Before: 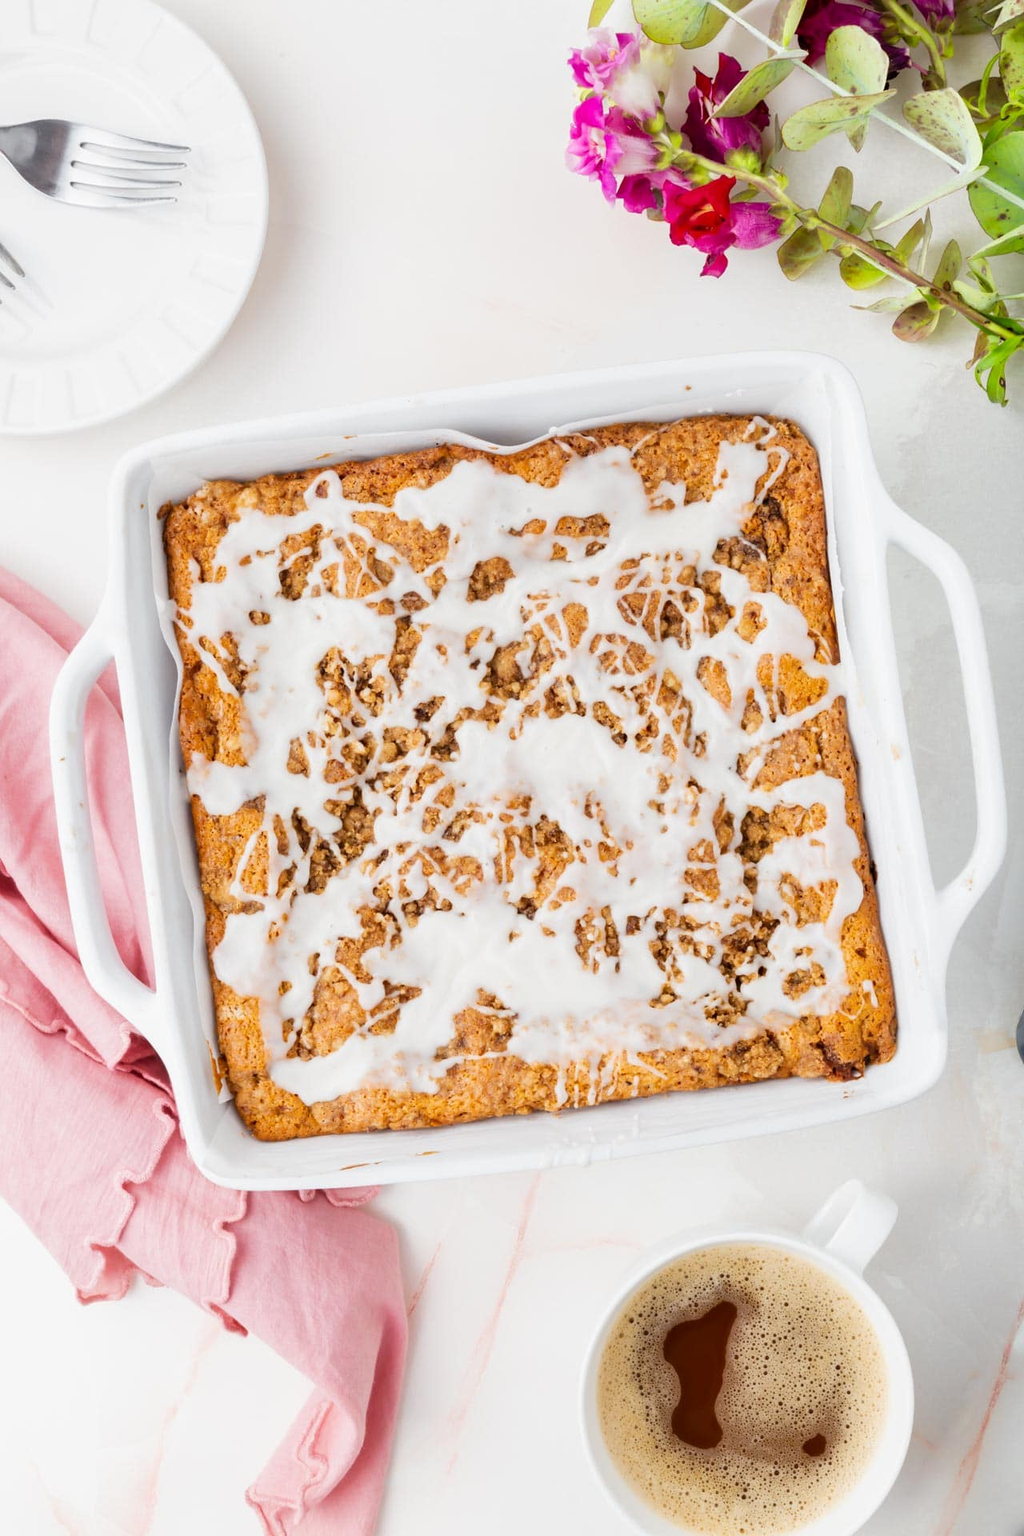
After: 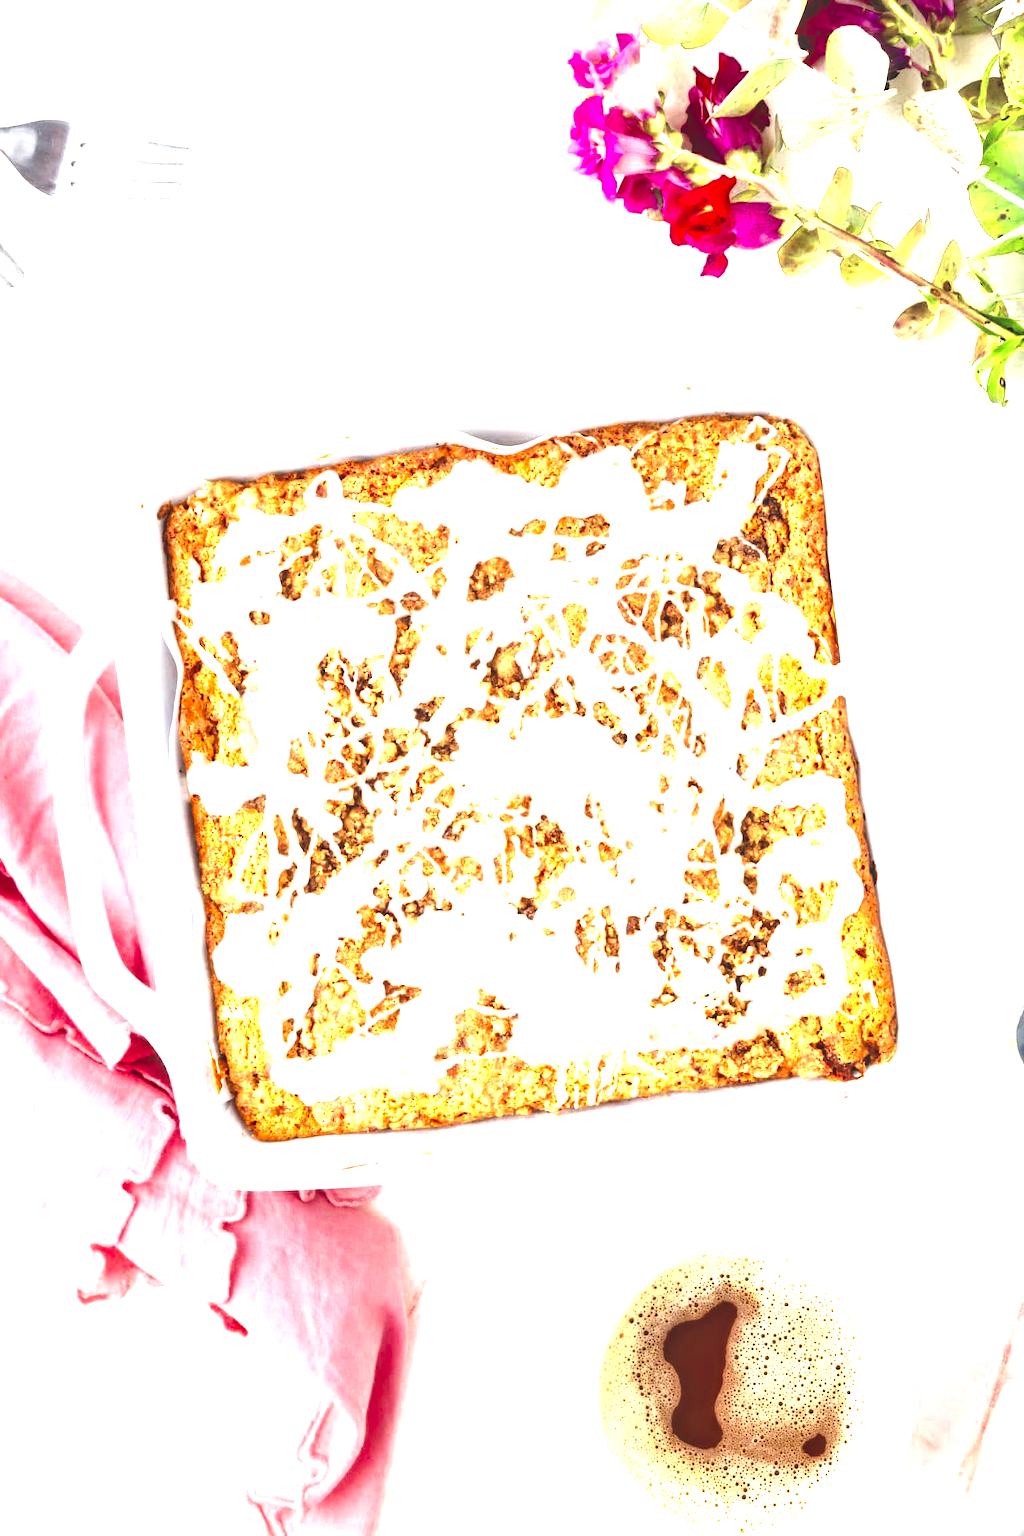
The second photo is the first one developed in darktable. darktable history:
local contrast: detail 135%, midtone range 0.744
exposure: black level correction -0.023, exposure 1.393 EV, compensate highlight preservation false
color zones: curves: ch0 [(0.004, 0.305) (0.261, 0.623) (0.389, 0.399) (0.708, 0.571) (0.947, 0.34)]; ch1 [(0.025, 0.645) (0.229, 0.584) (0.326, 0.551) (0.484, 0.262) (0.757, 0.643)]
